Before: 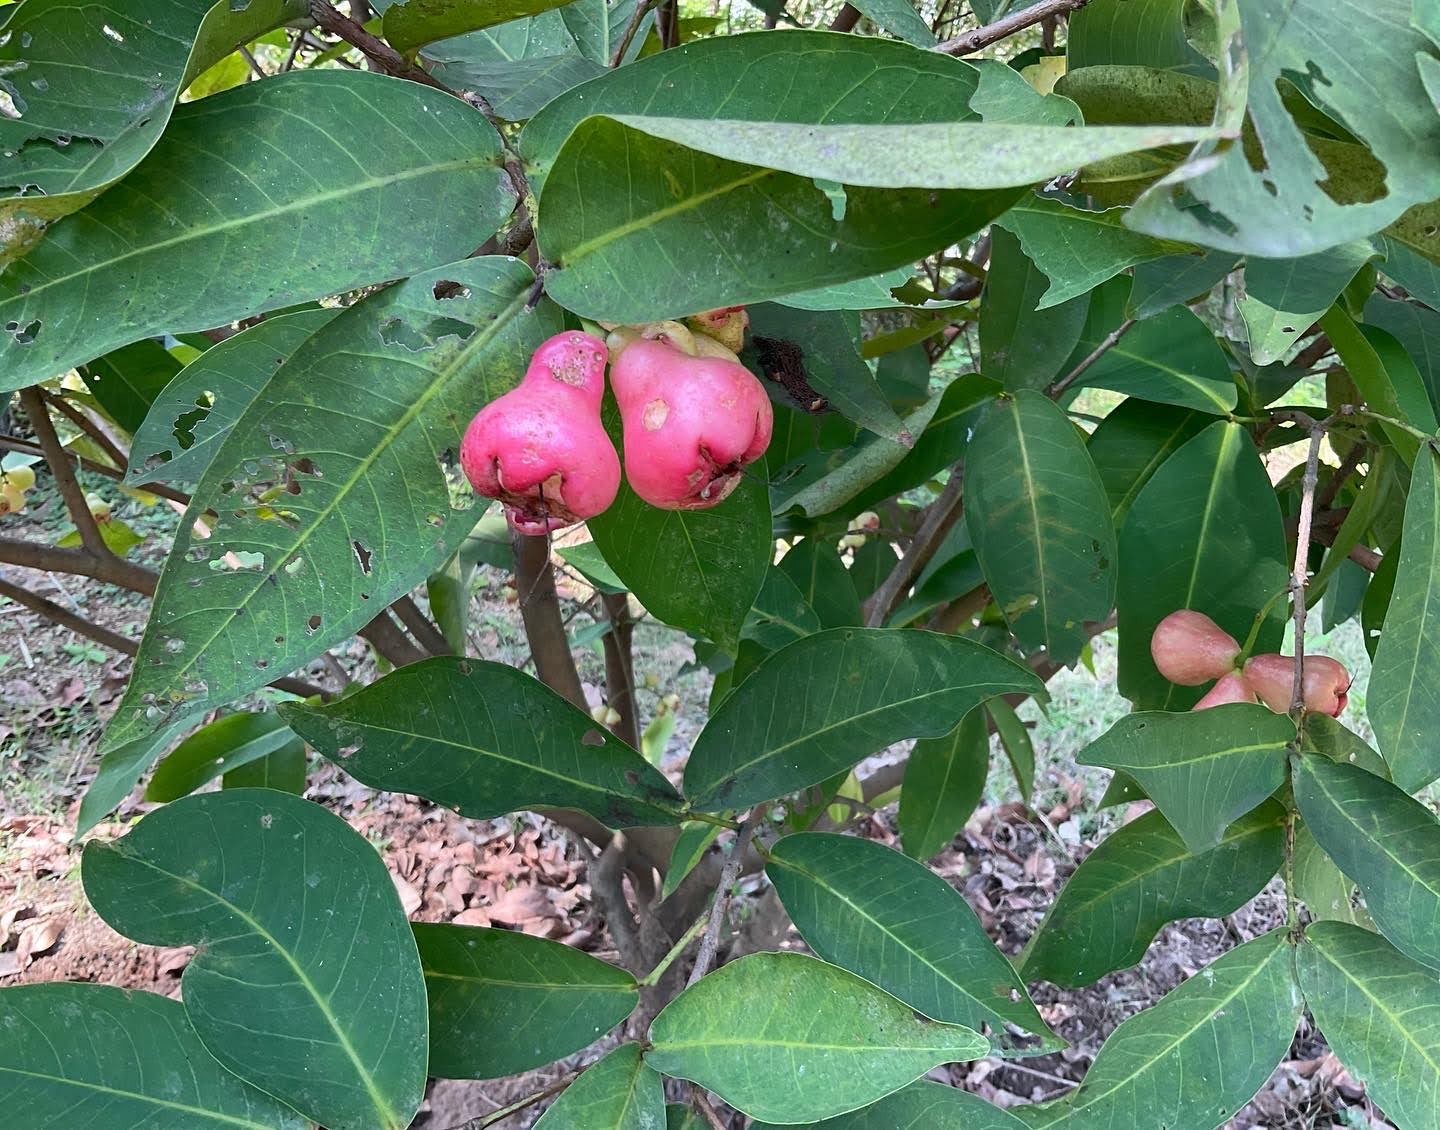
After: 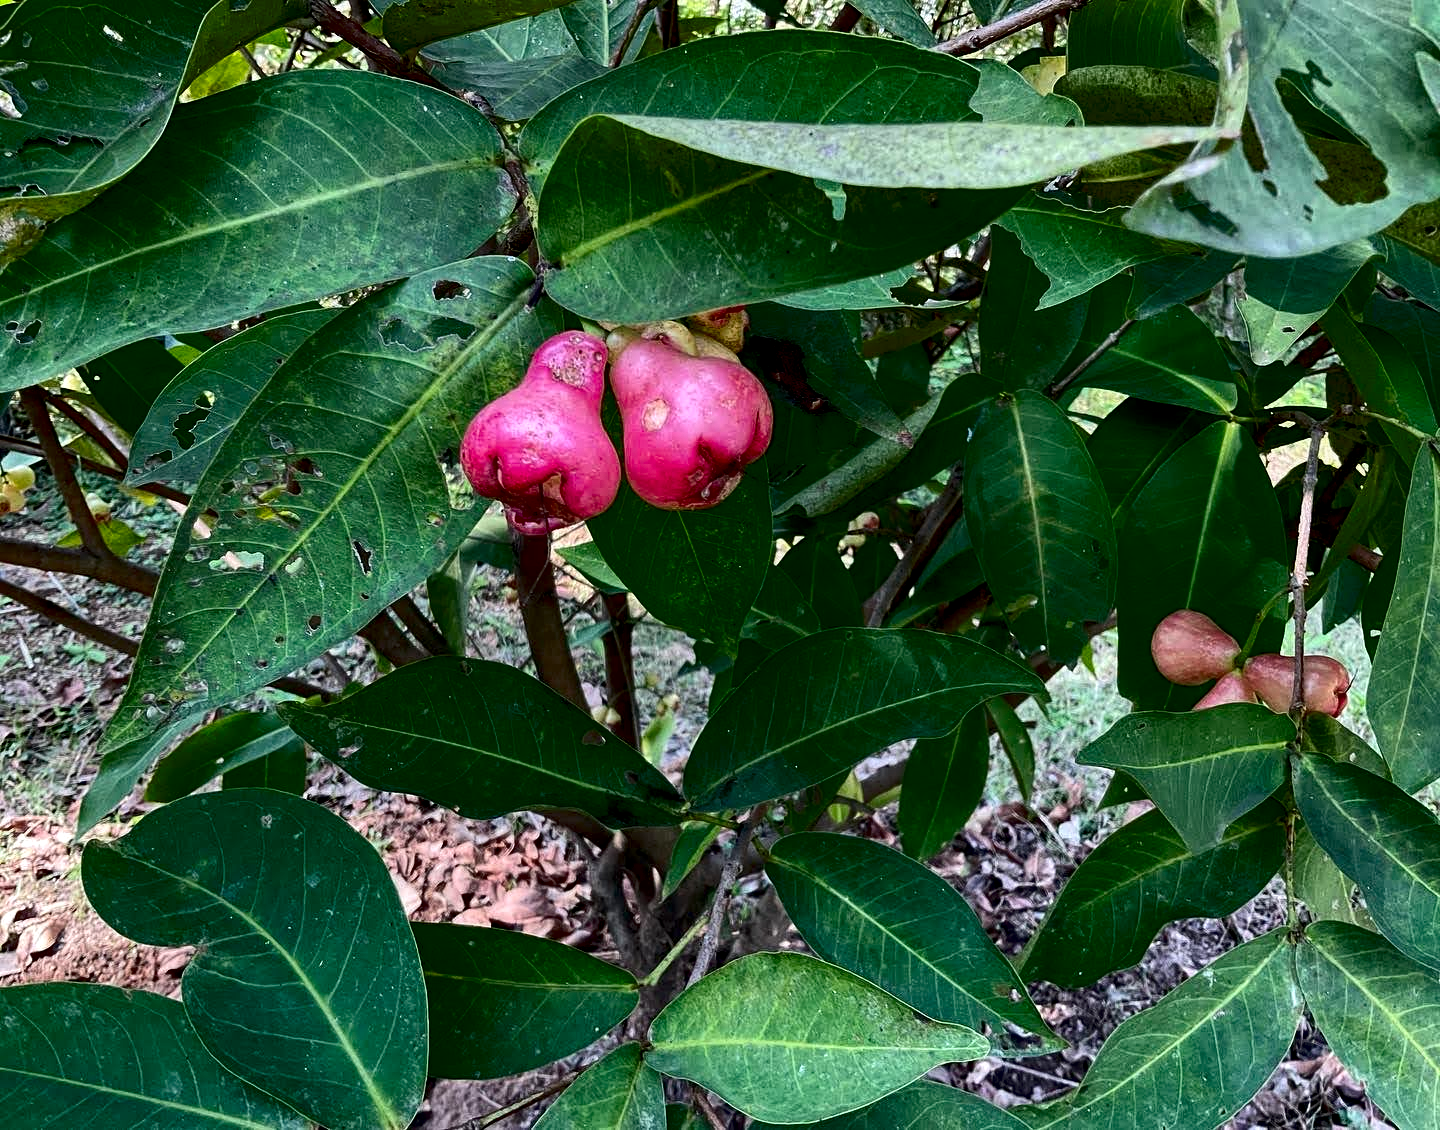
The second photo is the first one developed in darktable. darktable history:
exposure: black level correction 0.017, exposure -0.007 EV, compensate exposure bias true, compensate highlight preservation false
local contrast: highlights 95%, shadows 90%, detail 160%, midtone range 0.2
contrast brightness saturation: contrast 0.194, brightness -0.23, saturation 0.113
